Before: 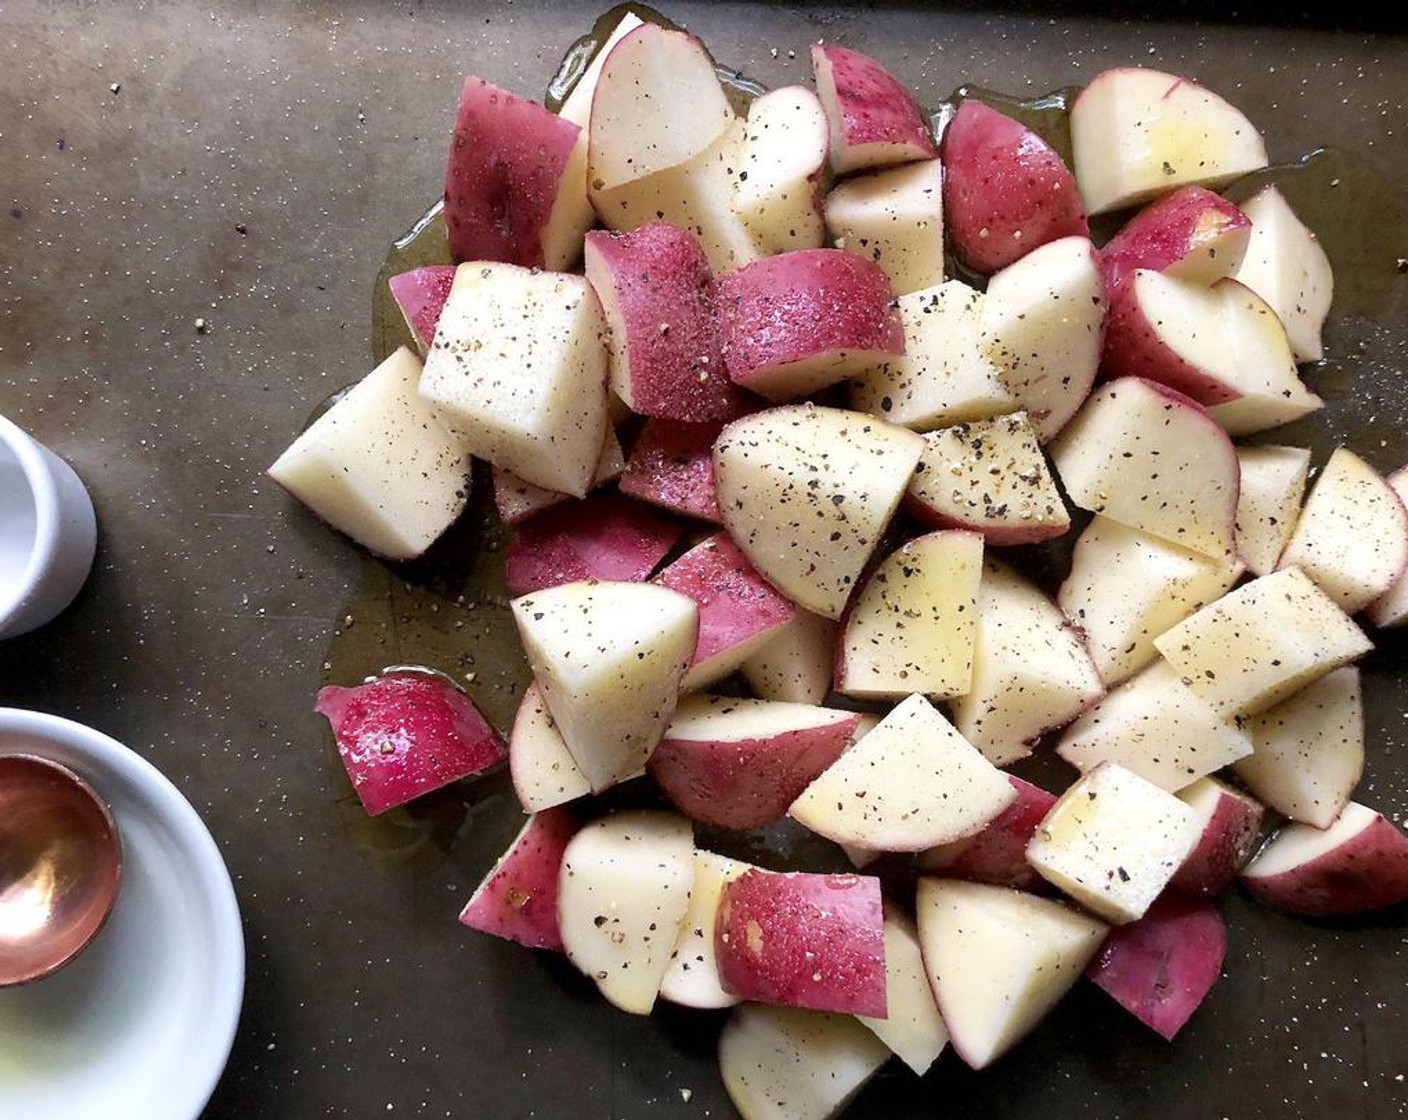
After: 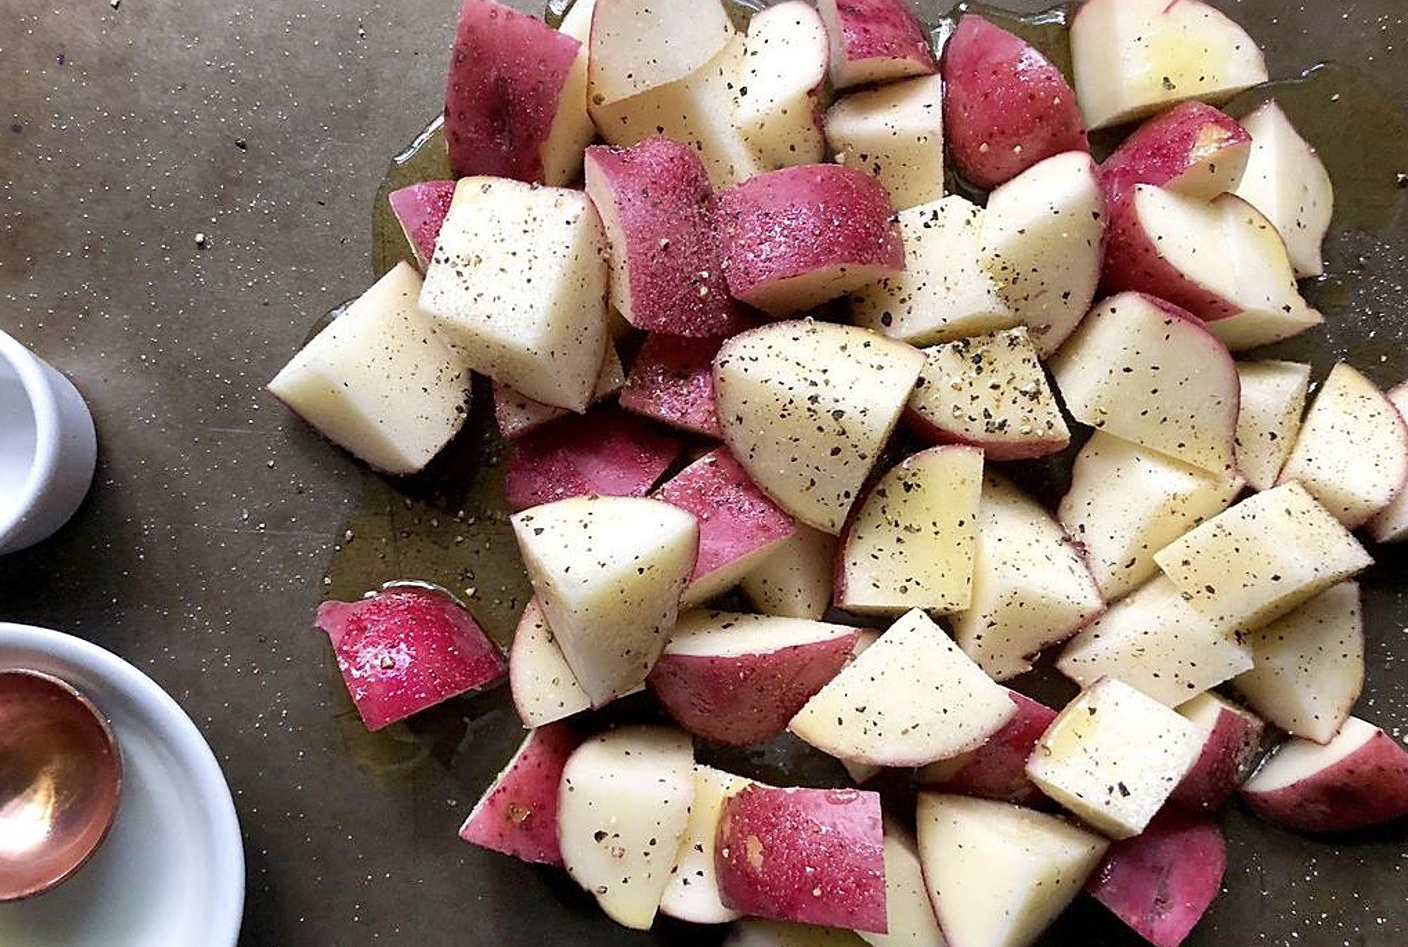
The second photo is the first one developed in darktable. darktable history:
shadows and highlights: shadows 52.22, highlights -28.67, soften with gaussian
sharpen: on, module defaults
crop: top 7.6%, bottom 7.817%
